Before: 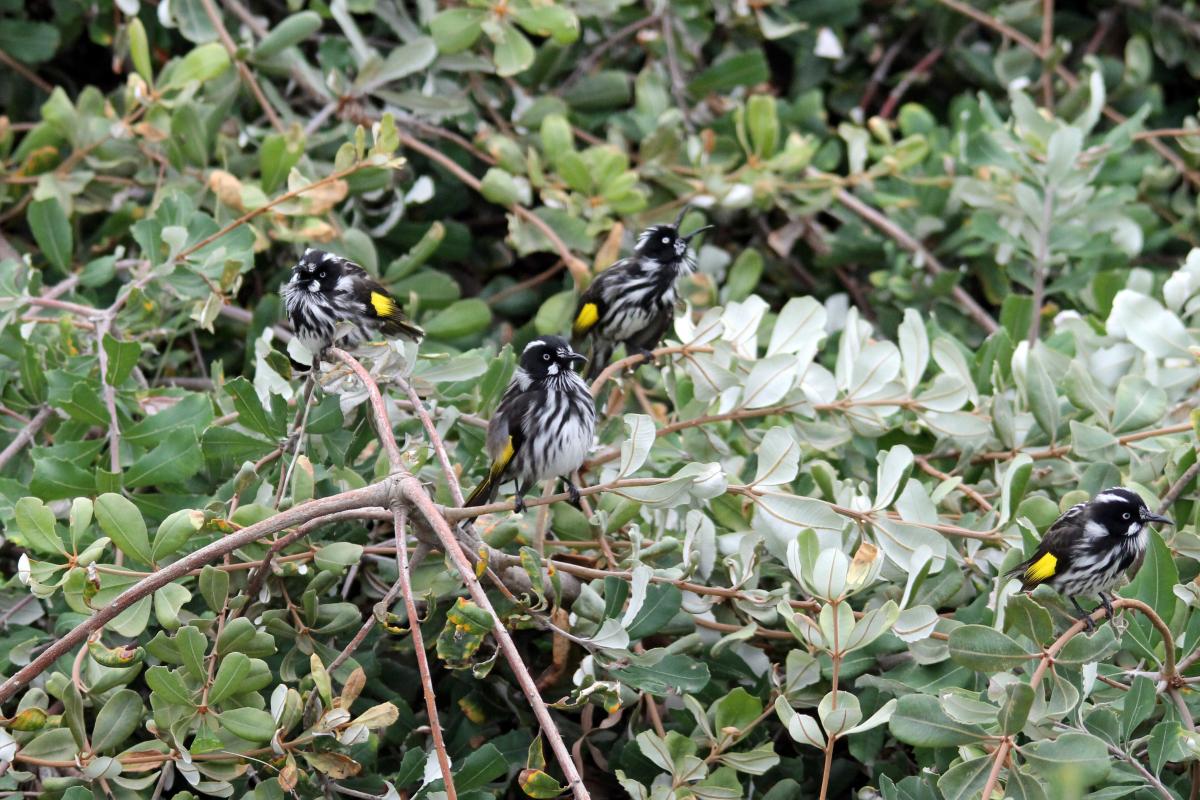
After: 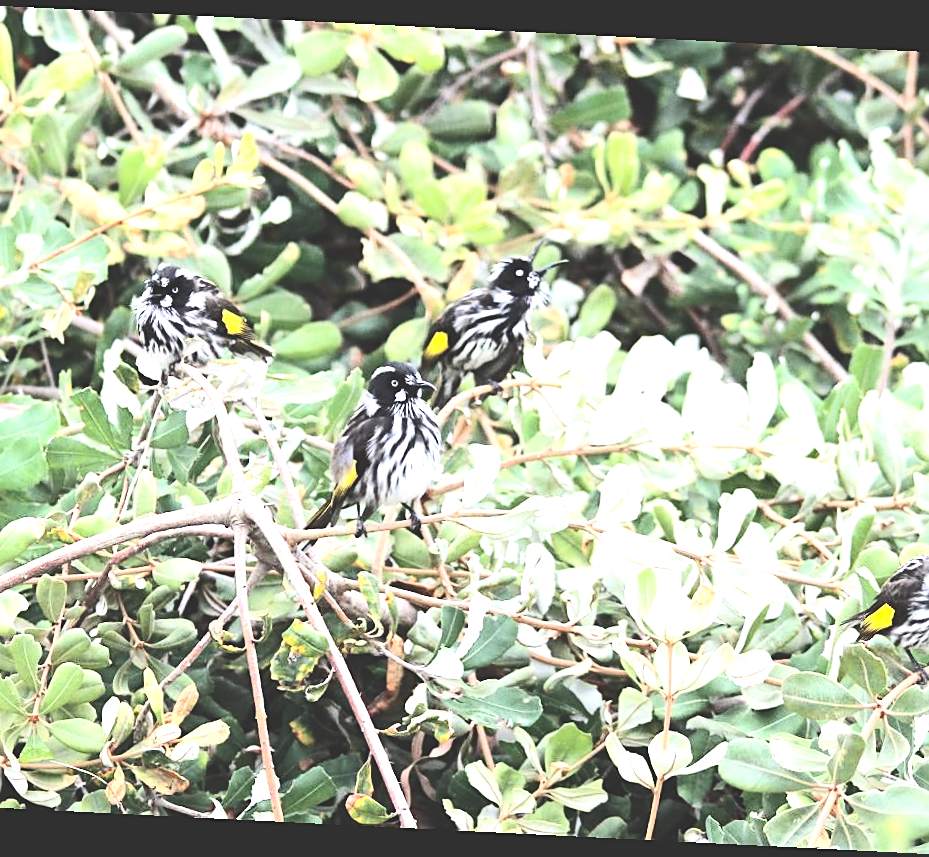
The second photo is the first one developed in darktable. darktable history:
crop and rotate: angle -2.85°, left 14.047%, top 0.036%, right 10.872%, bottom 0.073%
contrast brightness saturation: contrast 0.284
sharpen: on, module defaults
tone equalizer: edges refinement/feathering 500, mask exposure compensation -1.57 EV, preserve details no
exposure: black level correction -0.023, exposure 1.397 EV, compensate highlight preservation false
